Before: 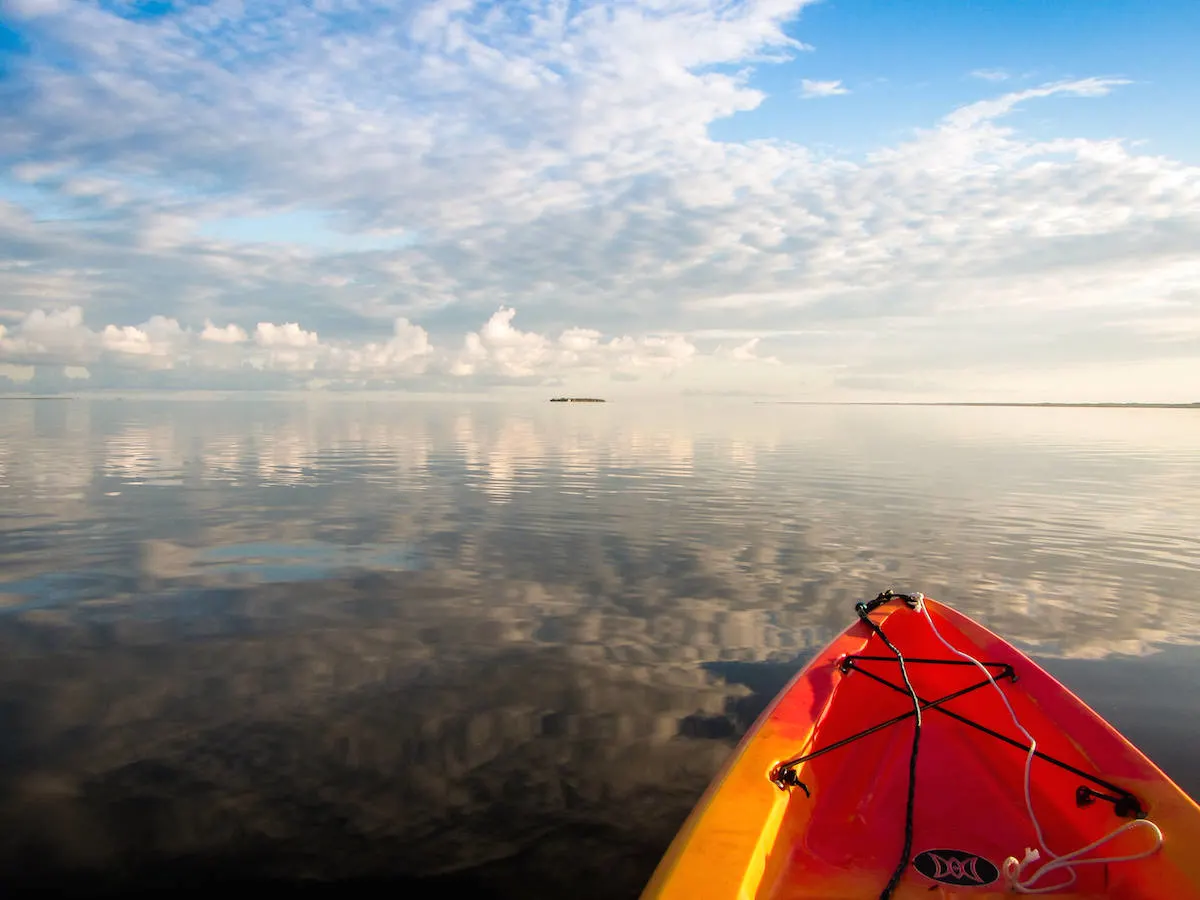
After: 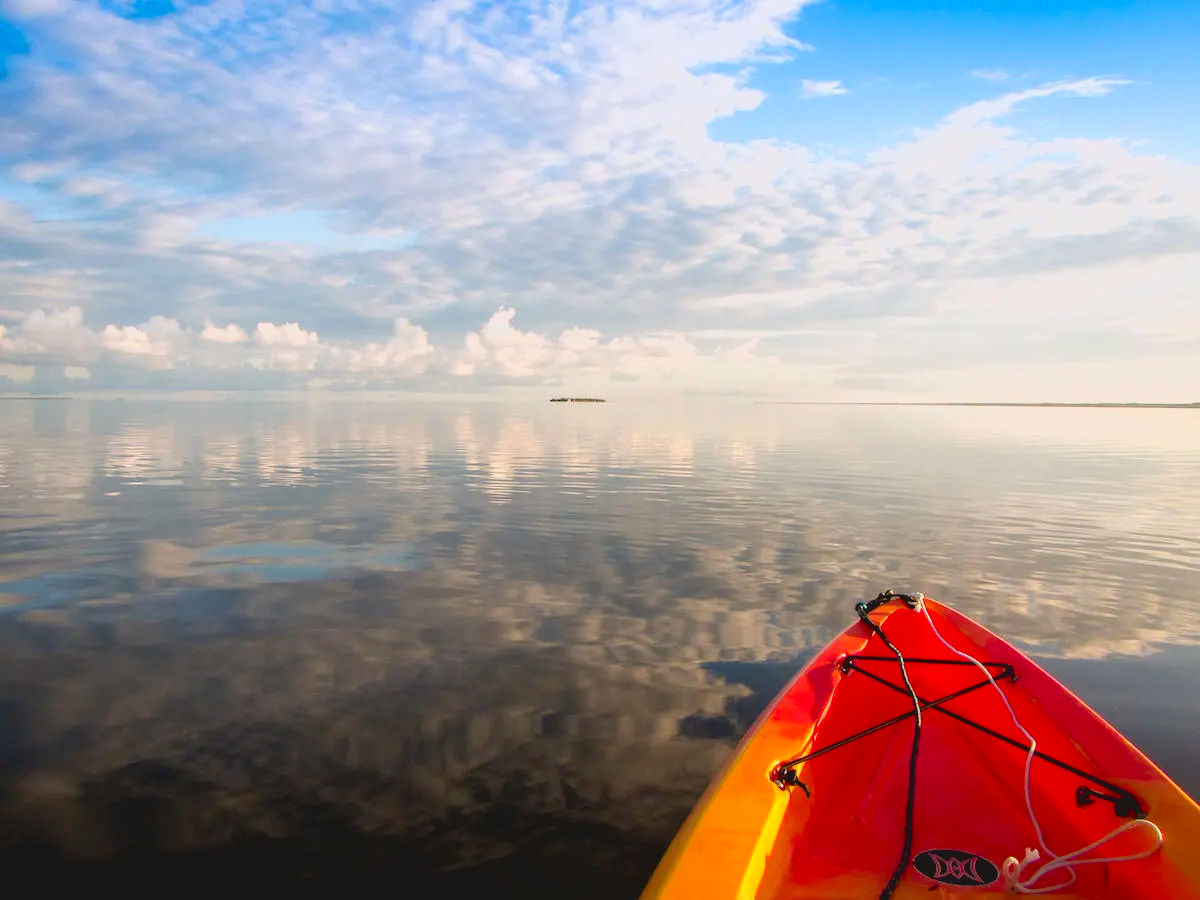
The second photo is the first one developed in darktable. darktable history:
white balance: red 1.004, blue 1.024
lowpass: radius 0.1, contrast 0.85, saturation 1.1, unbound 0
exposure: black level correction 0.005, exposure 0.286 EV, compensate highlight preservation false
